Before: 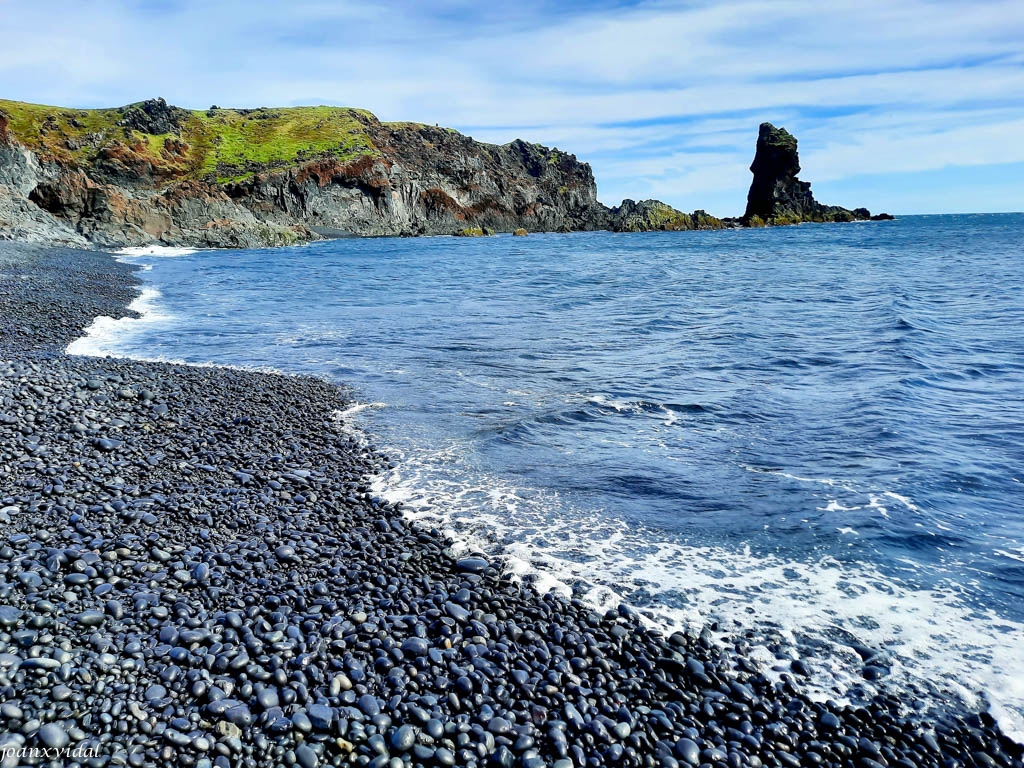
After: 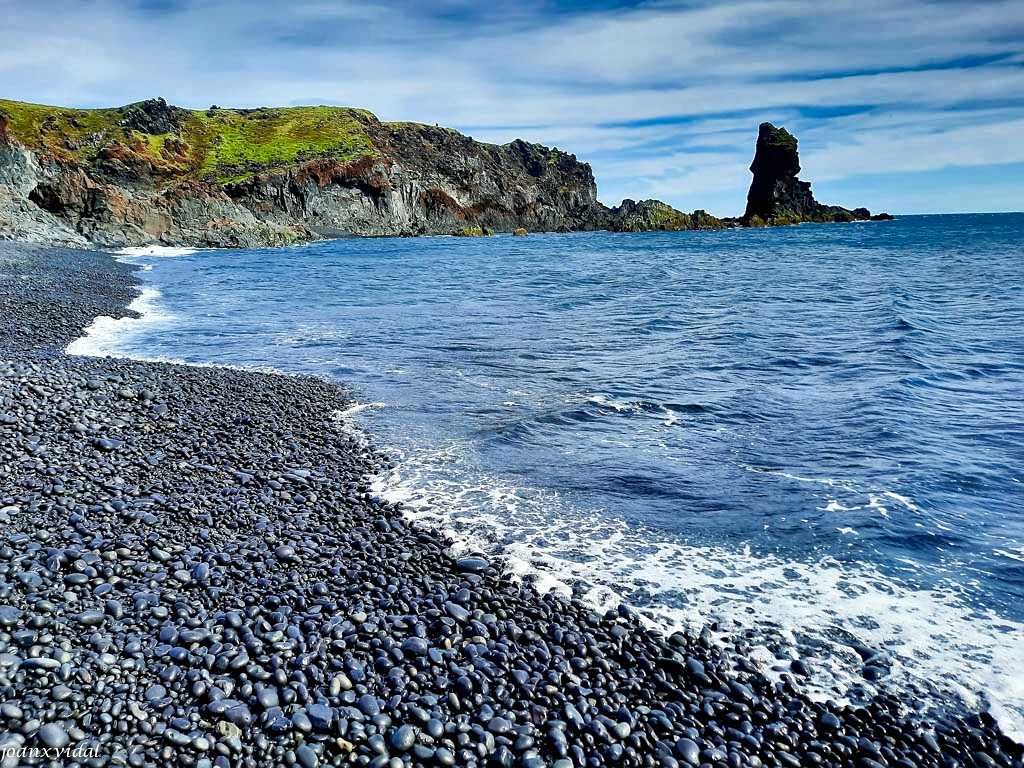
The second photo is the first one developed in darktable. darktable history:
shadows and highlights: shadows 19.49, highlights -83.44, soften with gaussian
tone curve: curves: ch0 [(0, 0) (0.003, 0.003) (0.011, 0.011) (0.025, 0.024) (0.044, 0.043) (0.069, 0.068) (0.1, 0.098) (0.136, 0.133) (0.177, 0.174) (0.224, 0.22) (0.277, 0.272) (0.335, 0.329) (0.399, 0.391) (0.468, 0.459) (0.543, 0.545) (0.623, 0.625) (0.709, 0.711) (0.801, 0.802) (0.898, 0.898) (1, 1)], preserve colors none
sharpen: radius 1.253, amount 0.296, threshold 0.087
